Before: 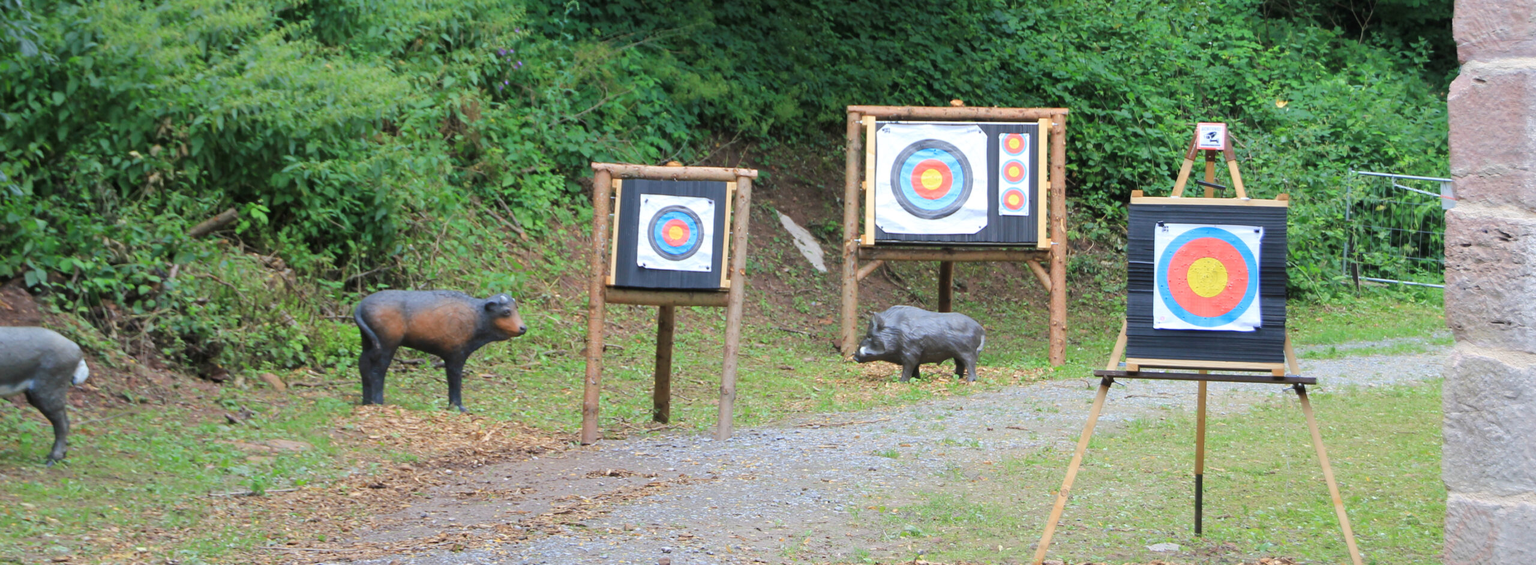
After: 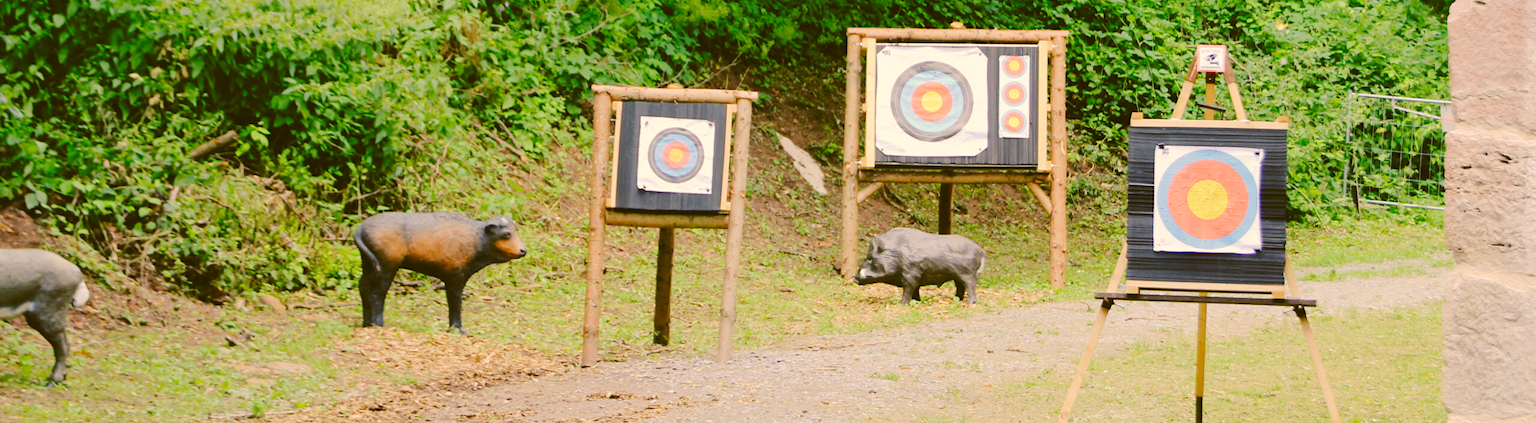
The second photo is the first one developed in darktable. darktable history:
crop: top 13.819%, bottom 11.169%
tone curve: curves: ch0 [(0, 0) (0.003, 0.079) (0.011, 0.083) (0.025, 0.088) (0.044, 0.095) (0.069, 0.106) (0.1, 0.115) (0.136, 0.127) (0.177, 0.152) (0.224, 0.198) (0.277, 0.263) (0.335, 0.371) (0.399, 0.483) (0.468, 0.582) (0.543, 0.664) (0.623, 0.726) (0.709, 0.793) (0.801, 0.842) (0.898, 0.896) (1, 1)], preserve colors none
color correction: highlights a* 8.98, highlights b* 15.09, shadows a* -0.49, shadows b* 26.52
